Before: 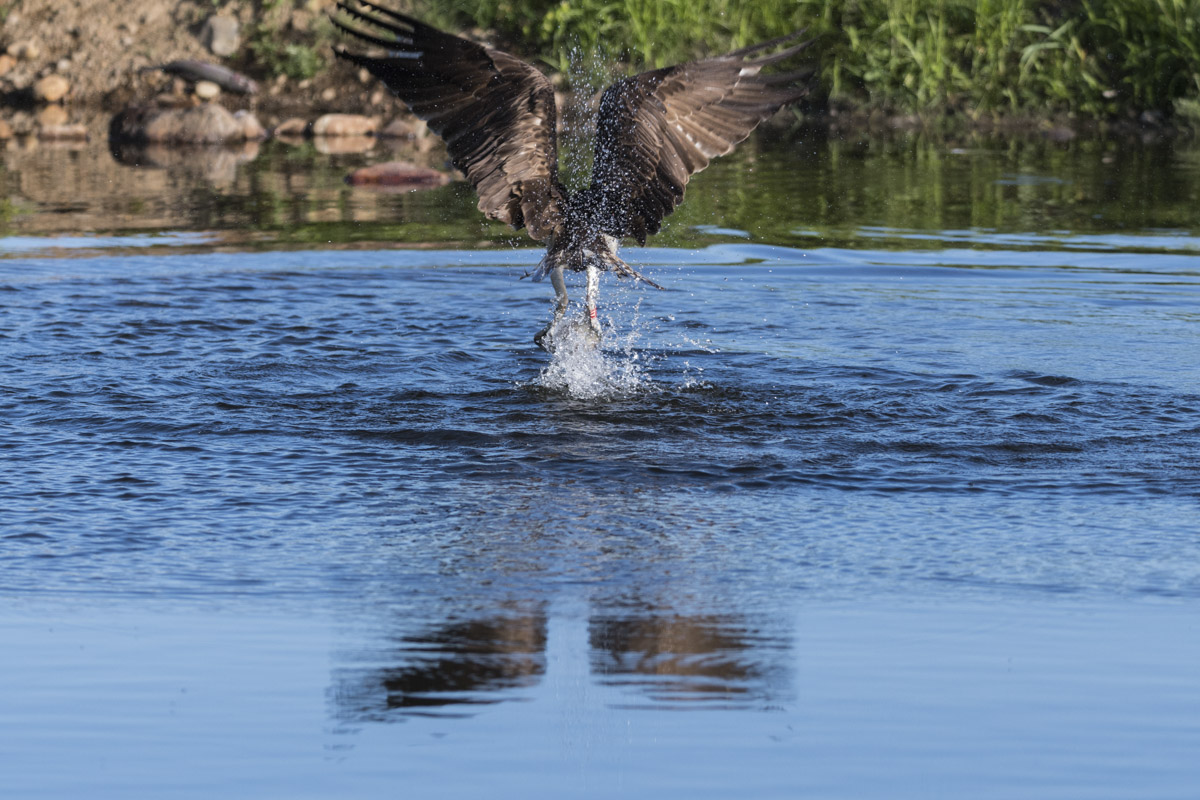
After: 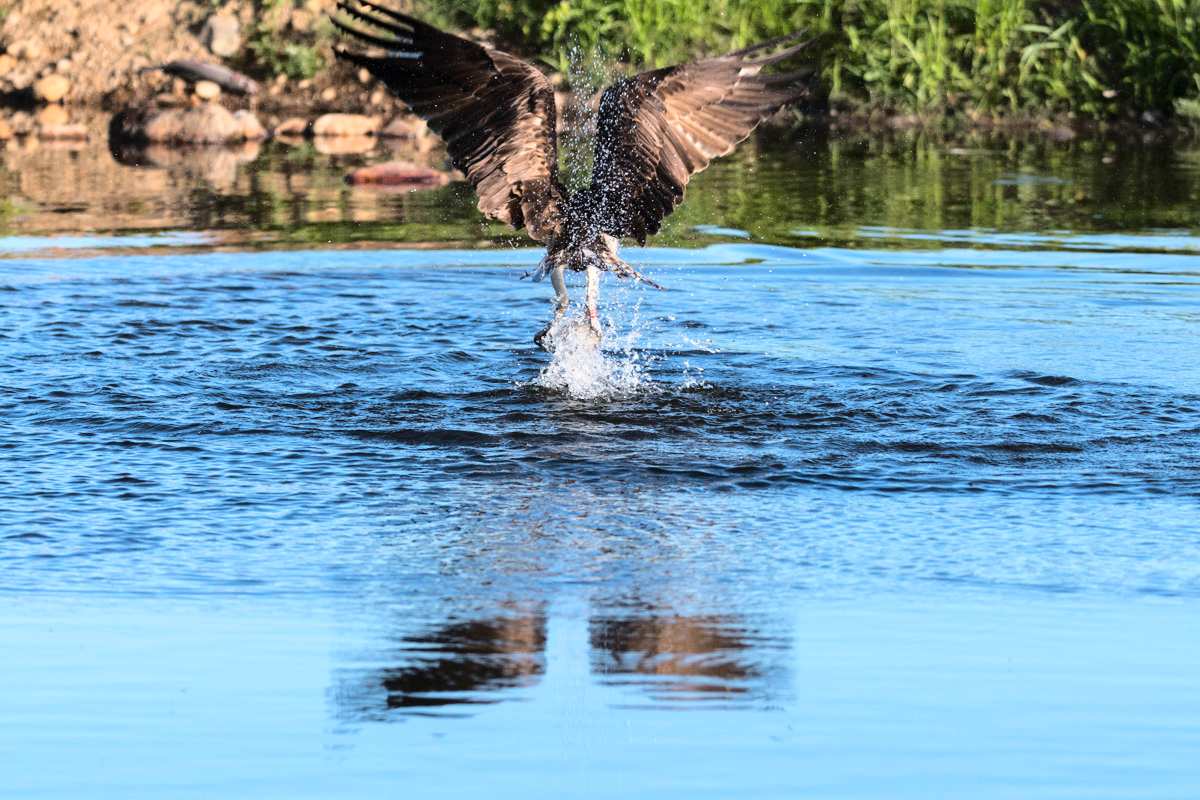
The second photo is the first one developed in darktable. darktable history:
base curve: curves: ch0 [(0, 0) (0.028, 0.03) (0.121, 0.232) (0.46, 0.748) (0.859, 0.968) (1, 1)]
color calibration: output R [1.063, -0.012, -0.003, 0], output G [0, 1.022, 0.021, 0], output B [-0.079, 0.047, 1, 0], illuminant same as pipeline (D50), adaptation XYZ, x 0.345, y 0.358, temperature 5017.02 K
